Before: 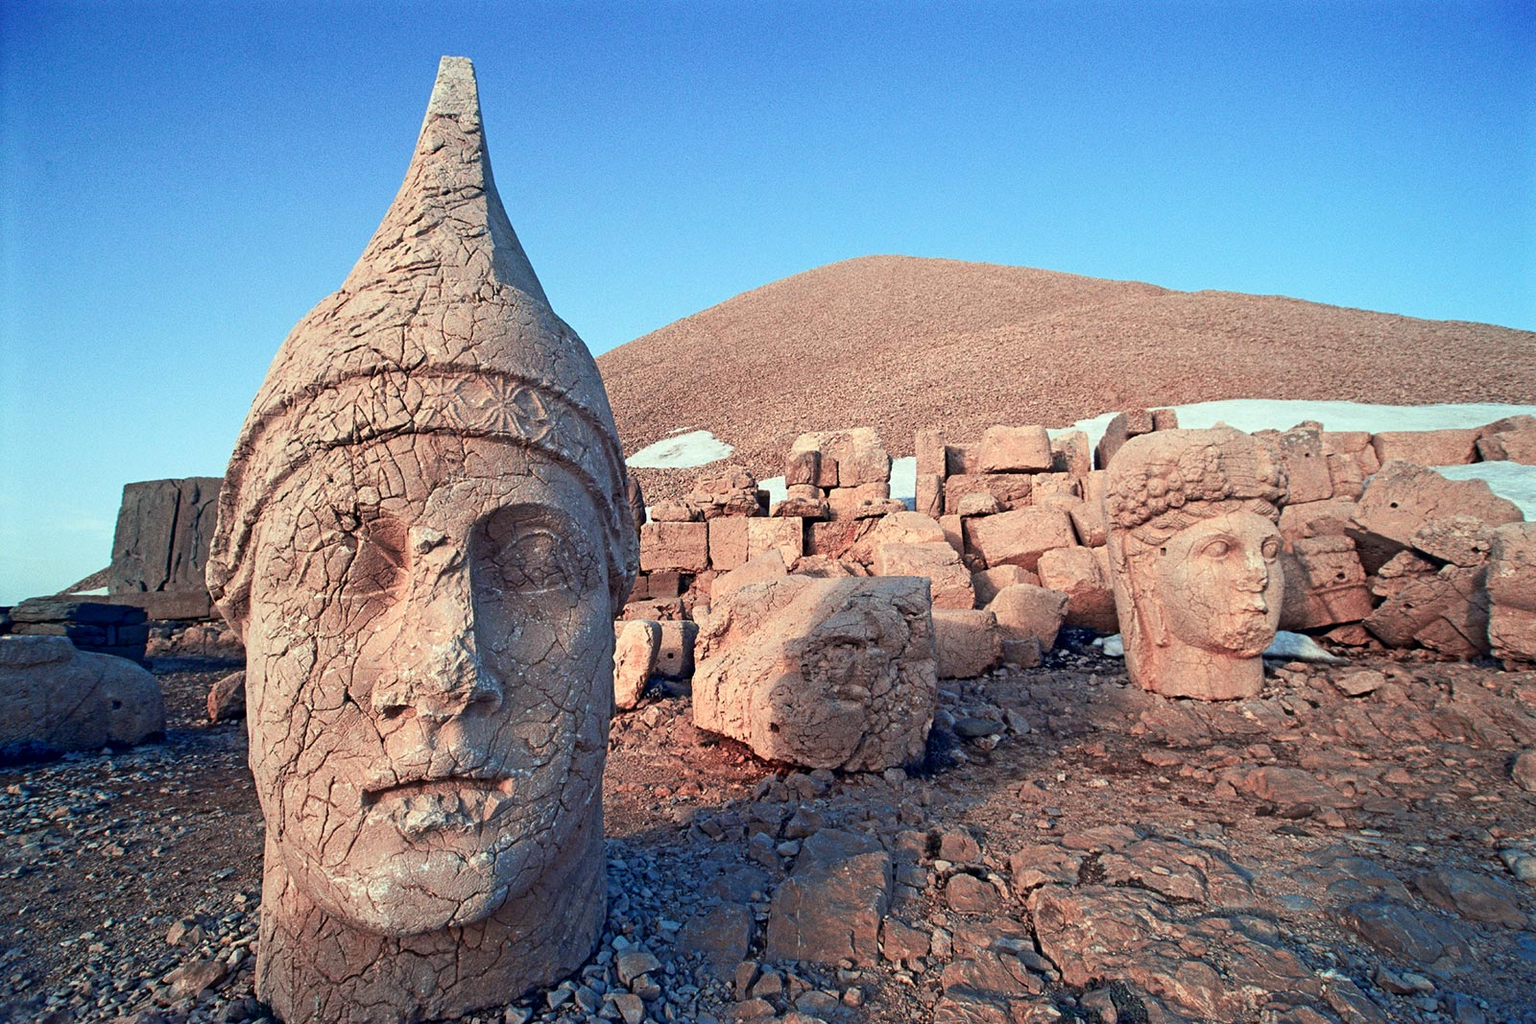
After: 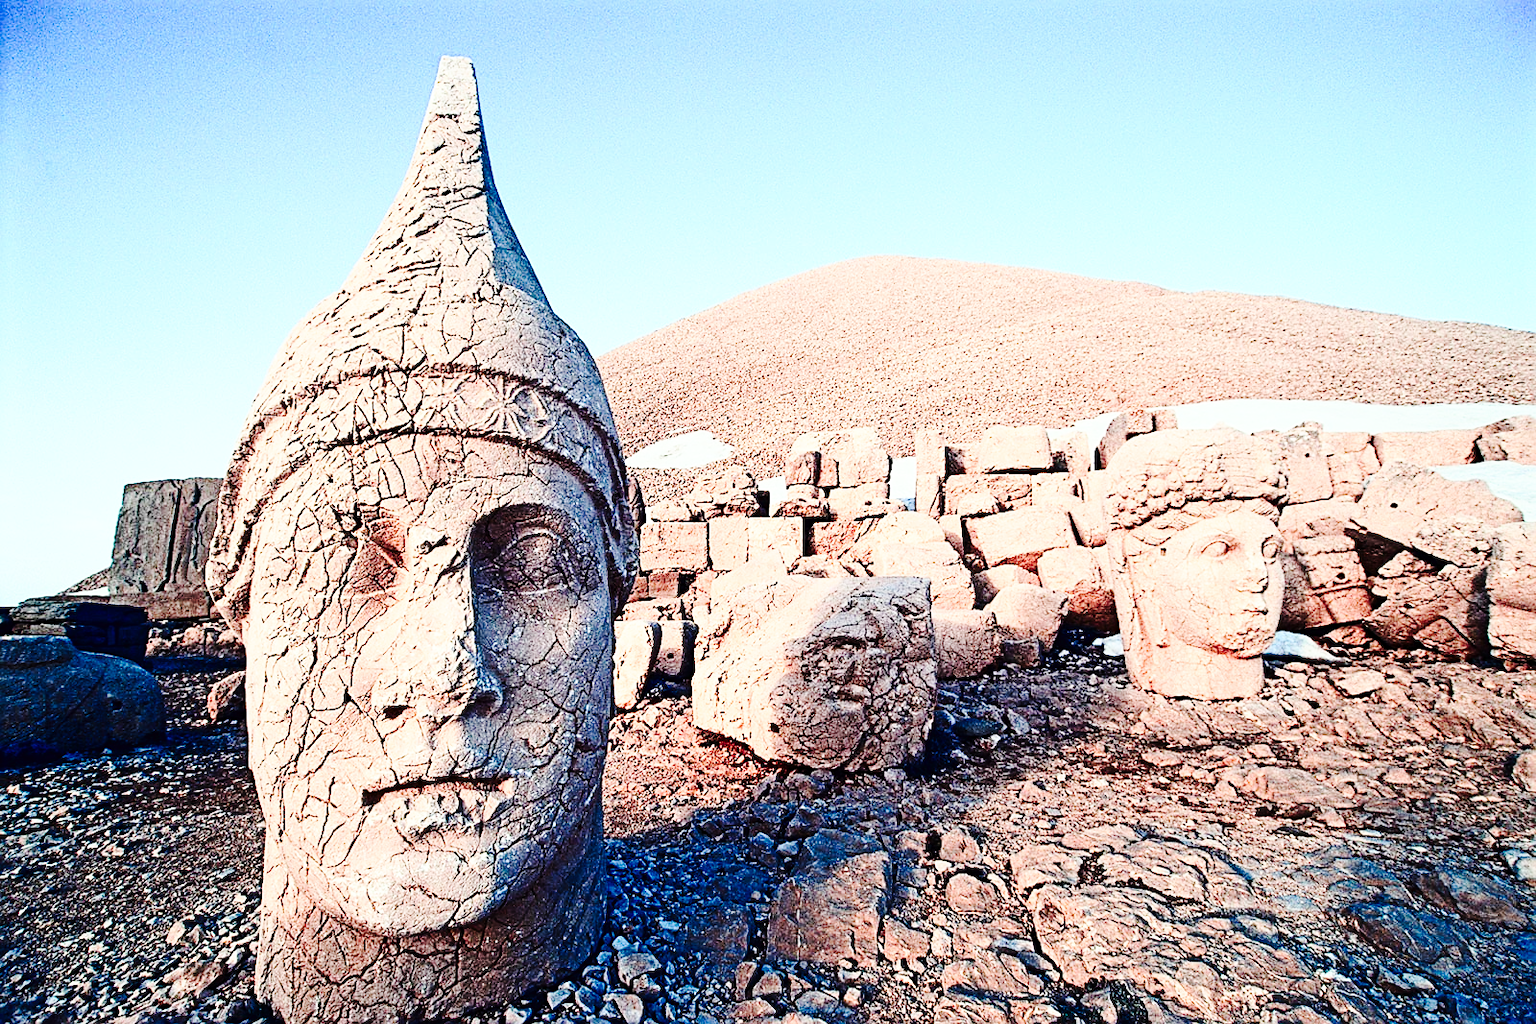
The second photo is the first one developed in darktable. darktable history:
contrast brightness saturation: contrast 0.28
base curve: curves: ch0 [(0, 0) (0.028, 0.03) (0.121, 0.232) (0.46, 0.748) (0.859, 0.968) (1, 1)], preserve colors none
sharpen: on, module defaults
tone curve: curves: ch0 [(0, 0) (0.003, 0.008) (0.011, 0.011) (0.025, 0.018) (0.044, 0.028) (0.069, 0.039) (0.1, 0.056) (0.136, 0.081) (0.177, 0.118) (0.224, 0.164) (0.277, 0.223) (0.335, 0.3) (0.399, 0.399) (0.468, 0.51) (0.543, 0.618) (0.623, 0.71) (0.709, 0.79) (0.801, 0.865) (0.898, 0.93) (1, 1)], preserve colors none
exposure: compensate highlight preservation false
